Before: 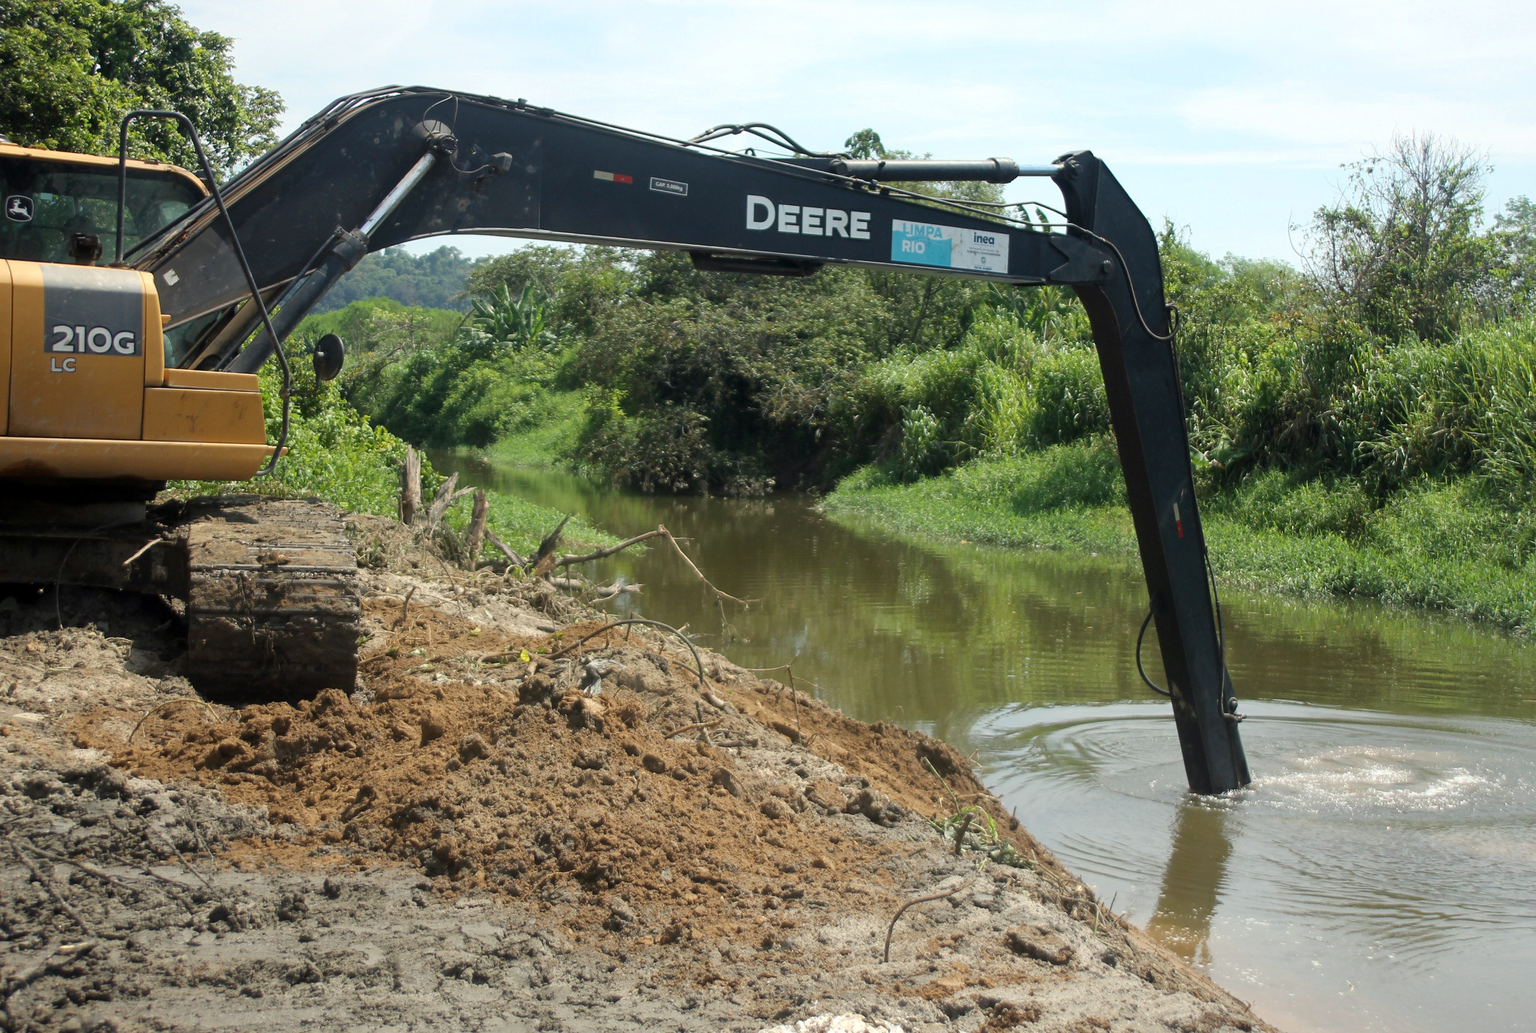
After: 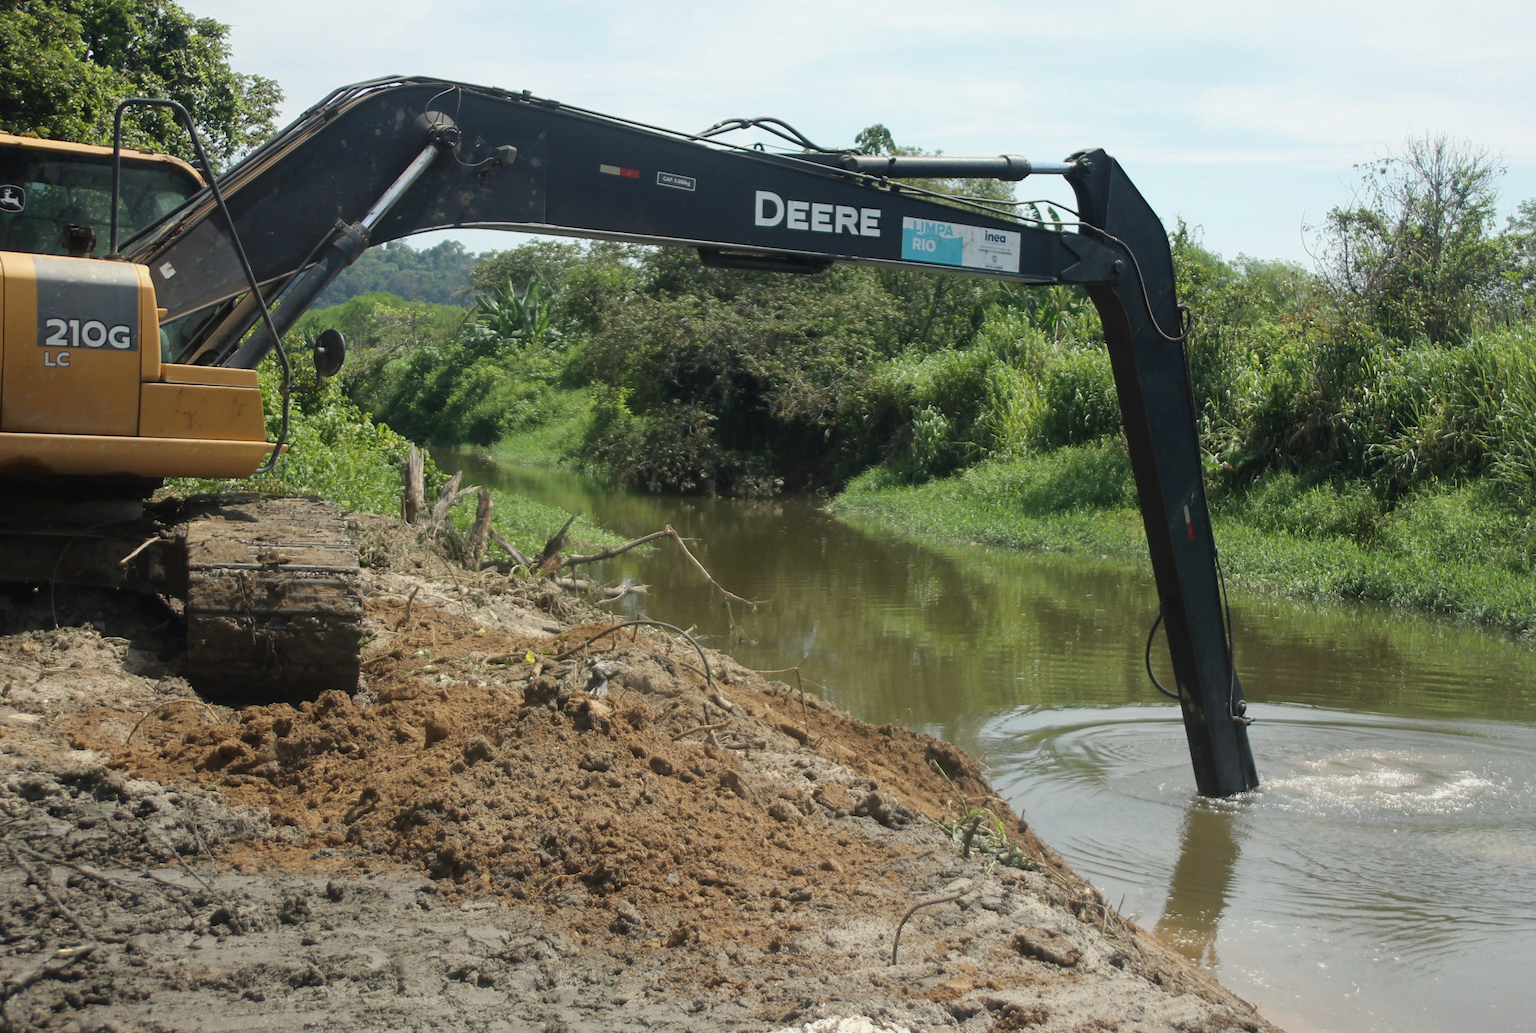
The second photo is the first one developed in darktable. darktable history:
rotate and perspective: rotation 0.174°, lens shift (vertical) 0.013, lens shift (horizontal) 0.019, shear 0.001, automatic cropping original format, crop left 0.007, crop right 0.991, crop top 0.016, crop bottom 0.997
contrast brightness saturation: contrast -0.08, brightness -0.04, saturation -0.11
